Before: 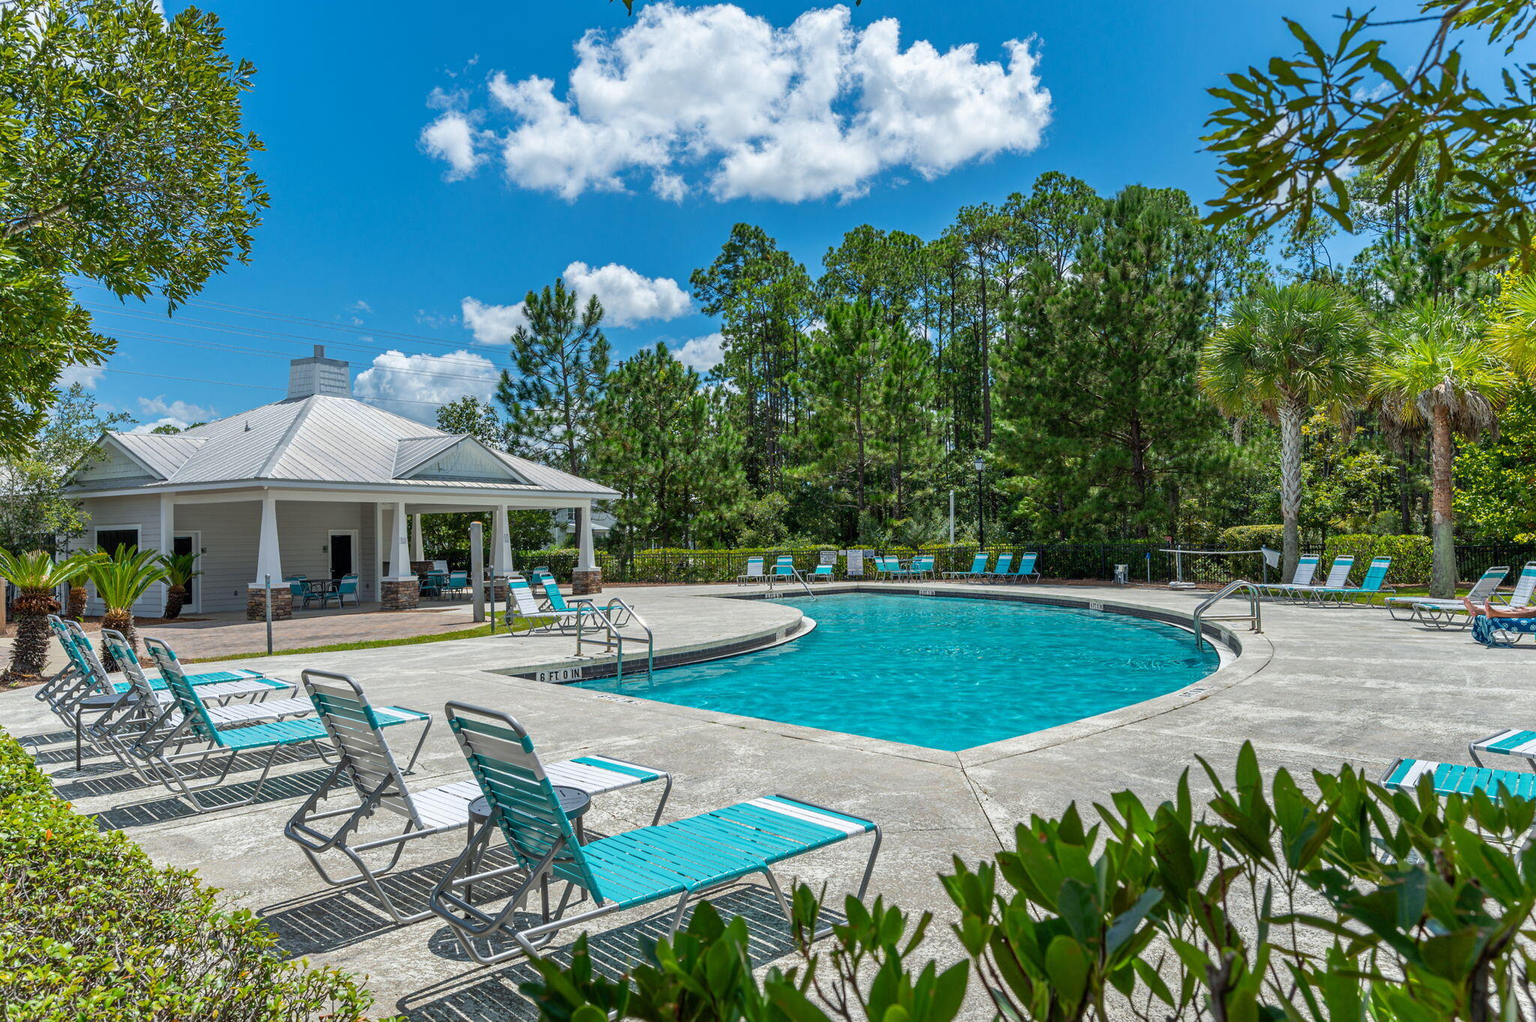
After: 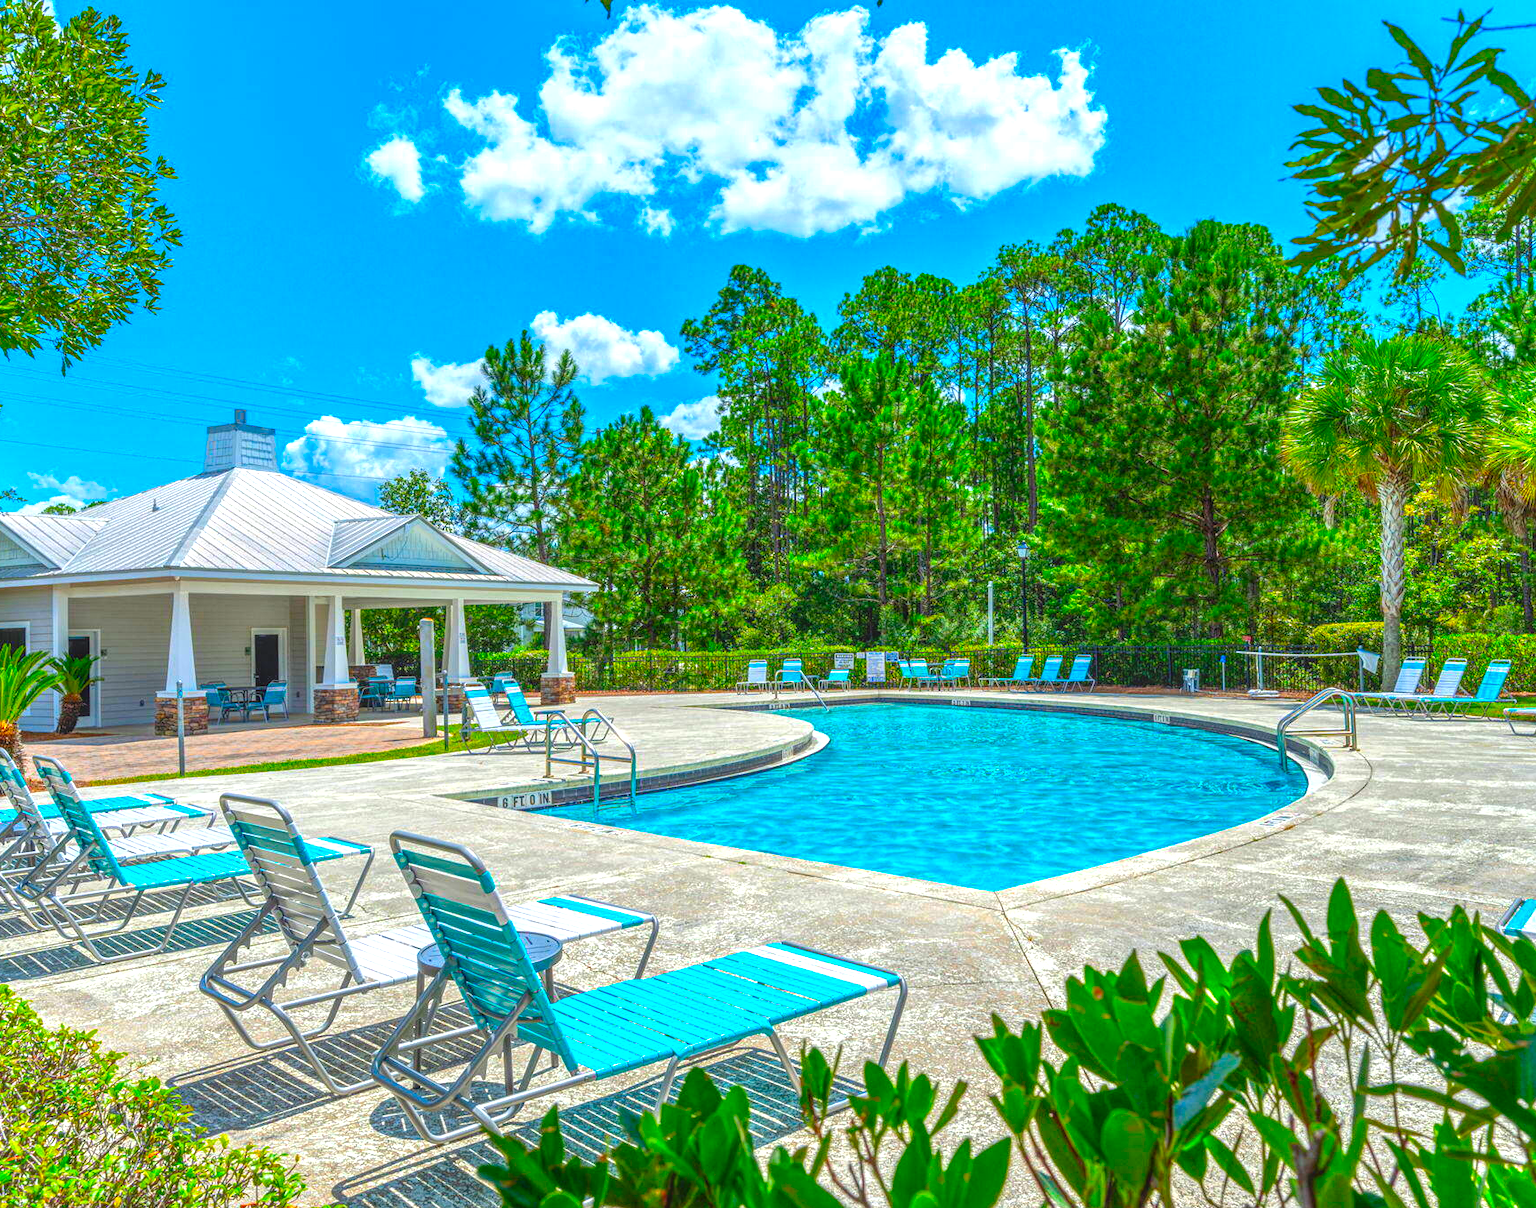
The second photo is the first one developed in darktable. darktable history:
crop: left 7.598%, right 7.873%
exposure: exposure 0.6 EV, compensate highlight preservation false
color correction: saturation 2.15
local contrast: highlights 66%, shadows 33%, detail 166%, midtone range 0.2
